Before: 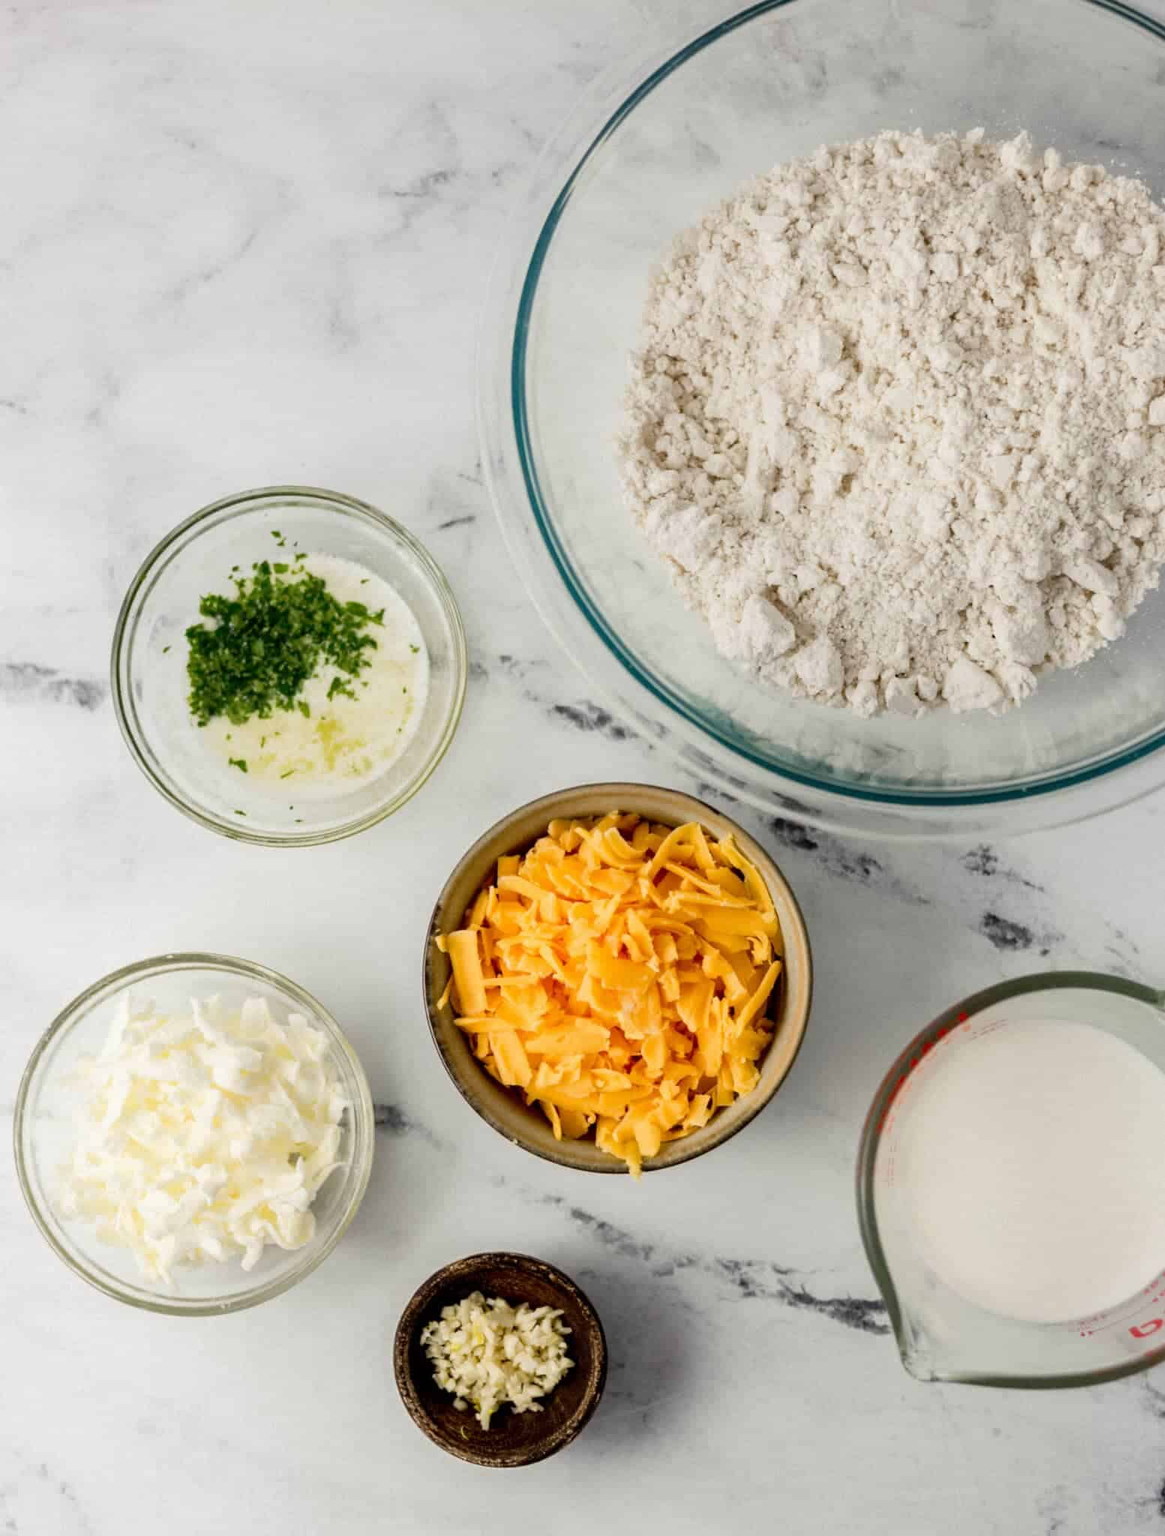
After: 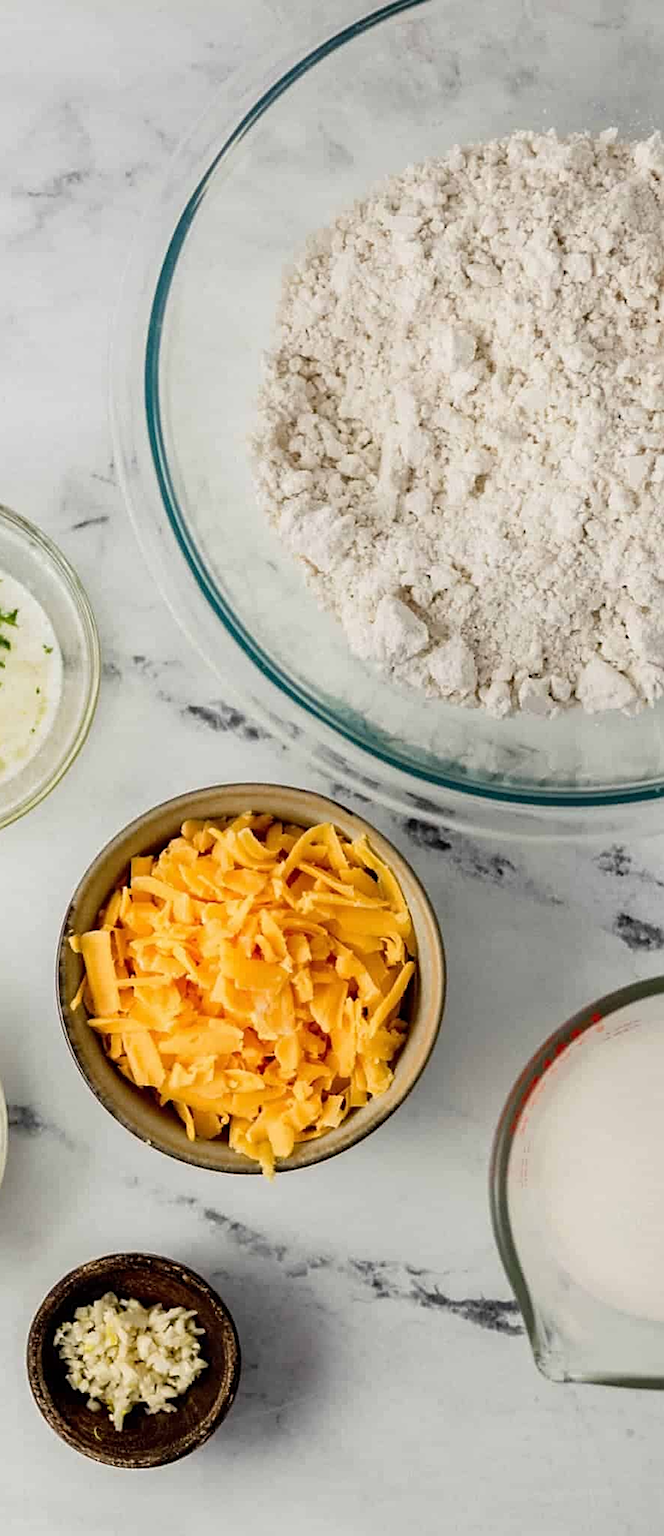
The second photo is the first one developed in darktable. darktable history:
sharpen: on, module defaults
crop: left 31.532%, top 0.009%, right 11.433%
